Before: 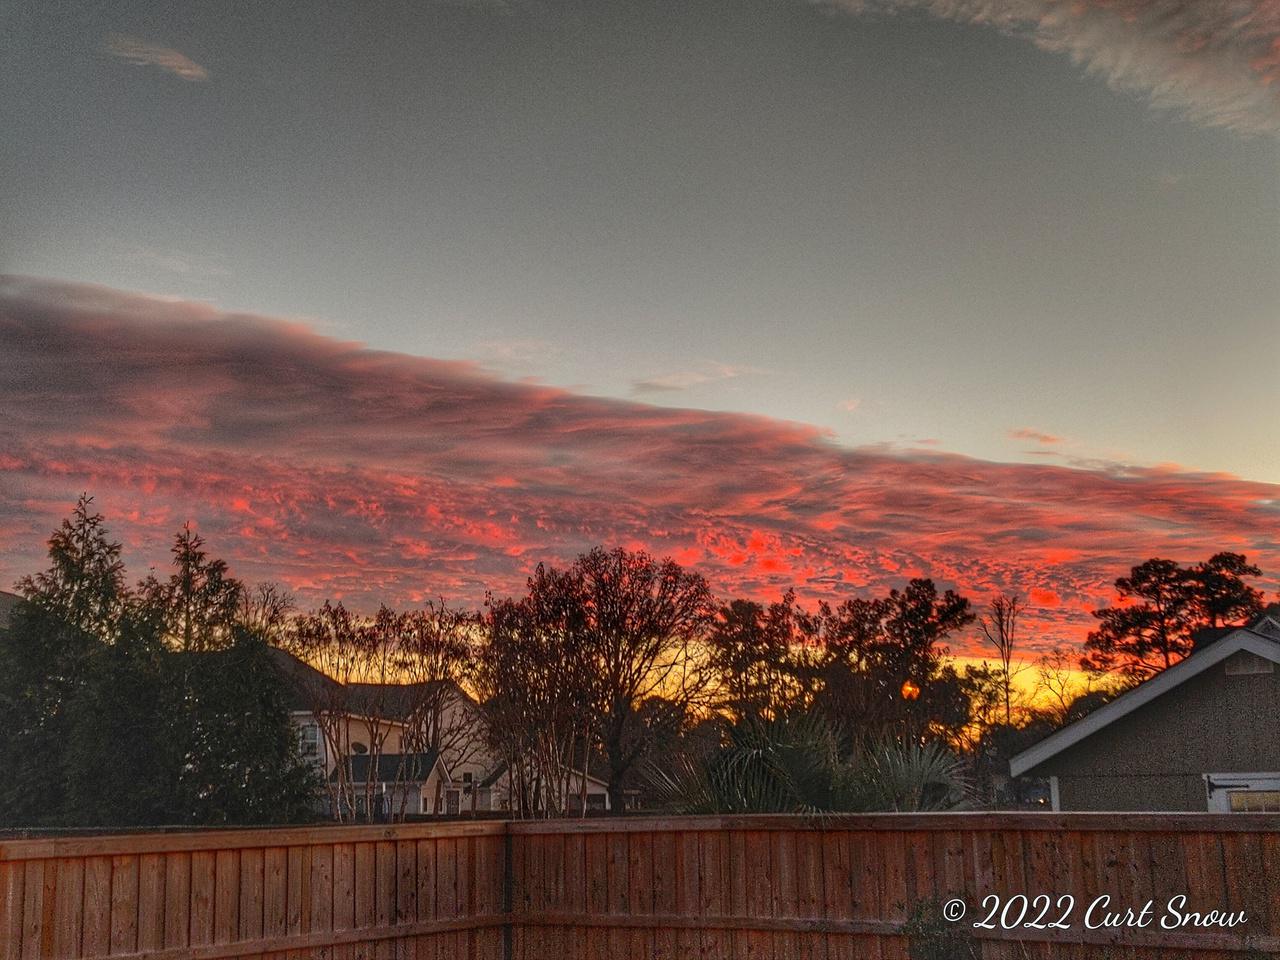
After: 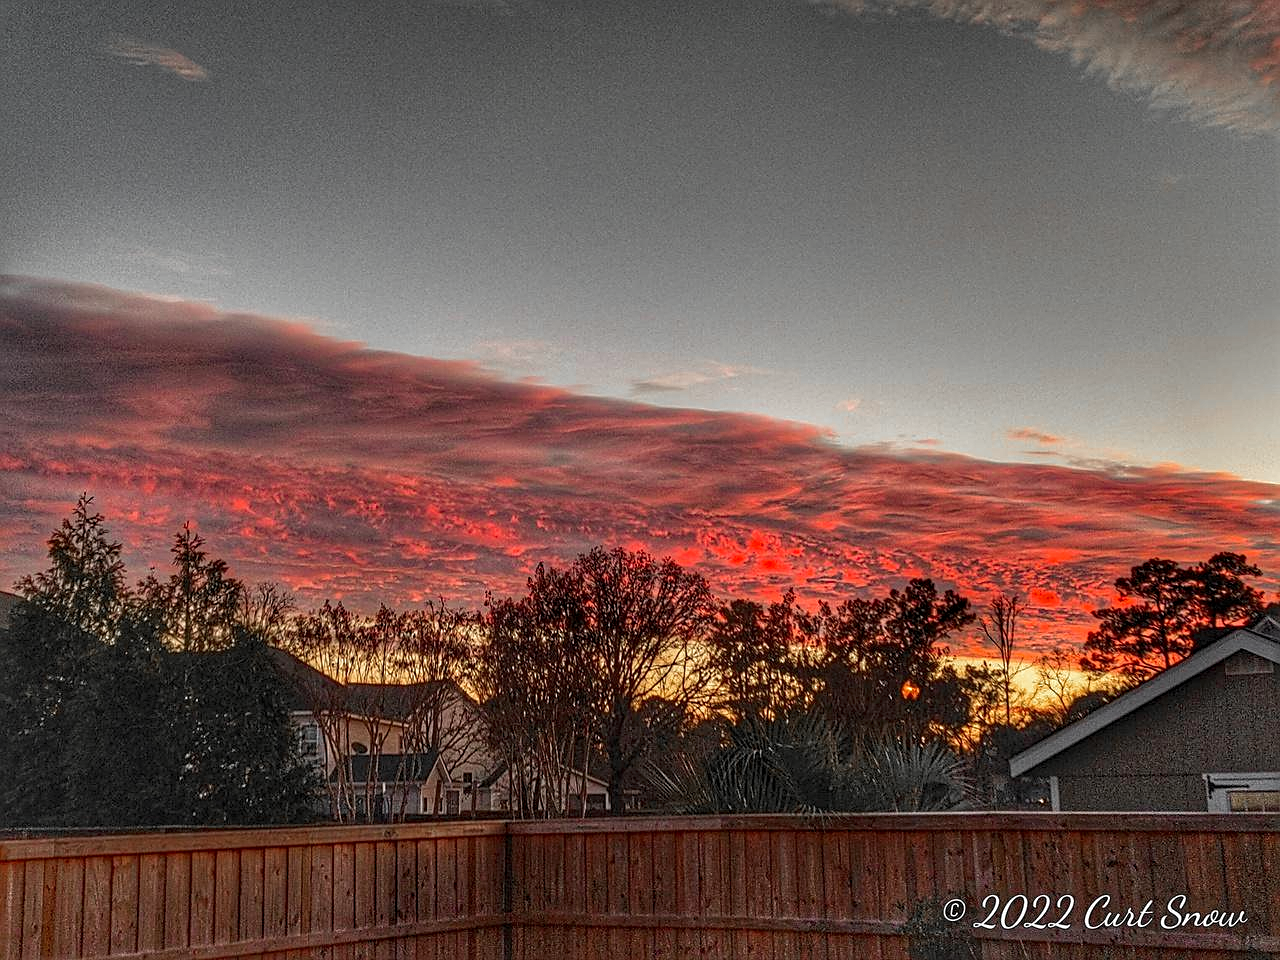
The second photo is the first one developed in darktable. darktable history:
haze removal: strength 0.241, distance 0.243, compatibility mode true, adaptive false
local contrast: on, module defaults
sharpen: on, module defaults
color zones: curves: ch1 [(0, 0.638) (0.193, 0.442) (0.286, 0.15) (0.429, 0.14) (0.571, 0.142) (0.714, 0.154) (0.857, 0.175) (1, 0.638)]
